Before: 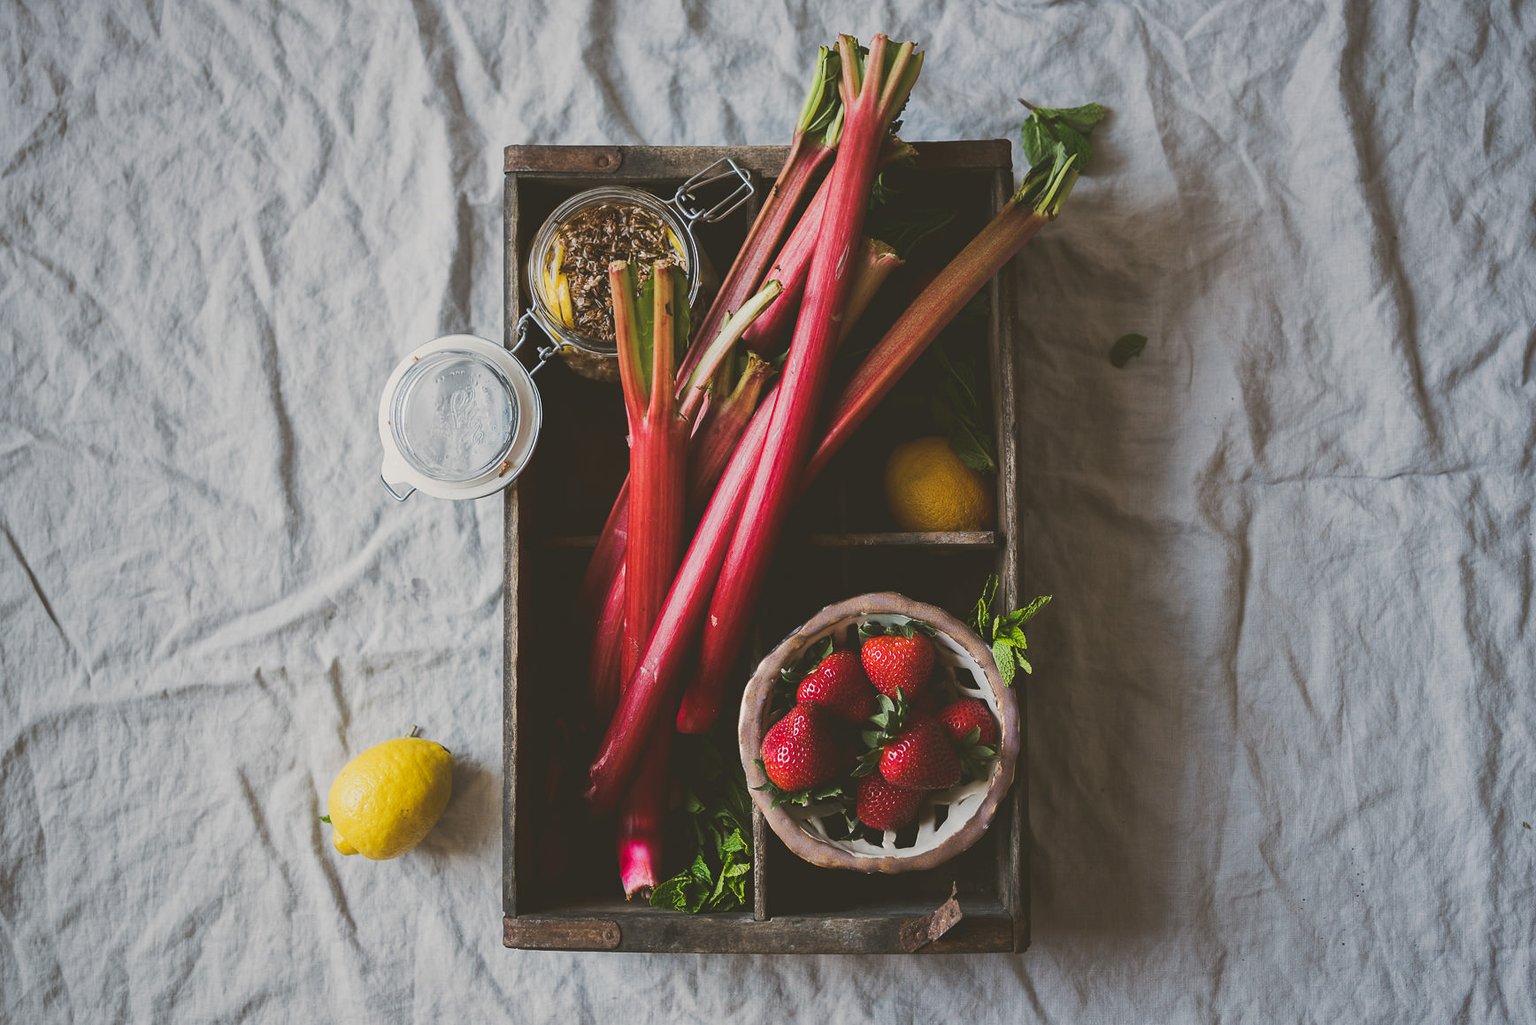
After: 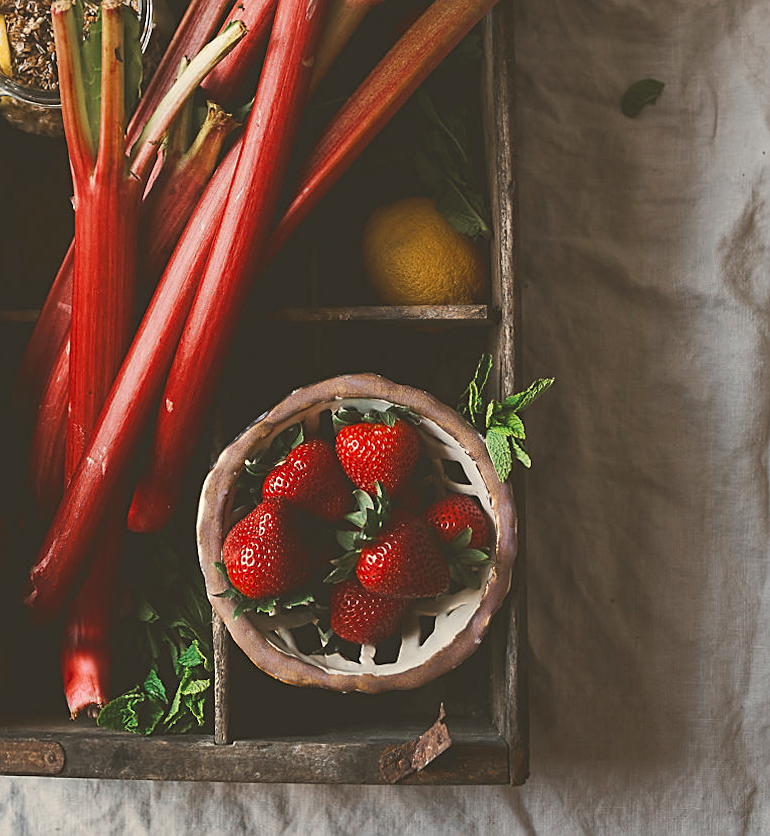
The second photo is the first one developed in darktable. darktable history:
color zones: curves: ch0 [(0, 0.5) (0.125, 0.4) (0.25, 0.5) (0.375, 0.4) (0.5, 0.4) (0.625, 0.6) (0.75, 0.6) (0.875, 0.5)]; ch1 [(0, 0.4) (0.125, 0.5) (0.25, 0.4) (0.375, 0.4) (0.5, 0.4) (0.625, 0.4) (0.75, 0.5) (0.875, 0.4)]; ch2 [(0, 0.6) (0.125, 0.5) (0.25, 0.5) (0.375, 0.6) (0.5, 0.6) (0.625, 0.5) (0.75, 0.5) (0.875, 0.5)]
rotate and perspective: lens shift (horizontal) -0.055, automatic cropping off
white balance: red 1.045, blue 0.932
sharpen: on, module defaults
crop: left 35.432%, top 26.233%, right 20.145%, bottom 3.432%
exposure: exposure 0.3 EV, compensate highlight preservation false
